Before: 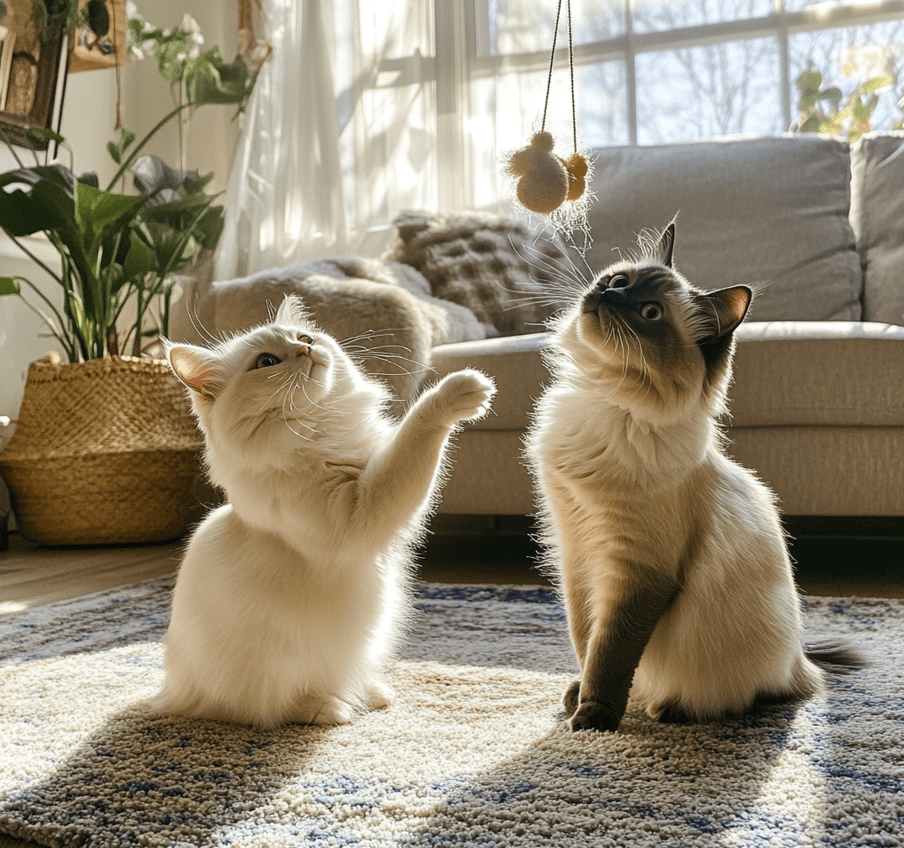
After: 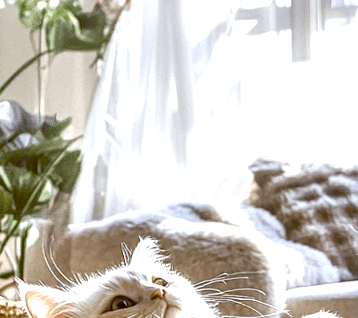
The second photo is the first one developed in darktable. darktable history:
rotate and perspective: rotation 0.226°, lens shift (vertical) -0.042, crop left 0.023, crop right 0.982, crop top 0.006, crop bottom 0.994
exposure: exposure 0.935 EV, compensate highlight preservation false
white balance: red 0.967, blue 1.119, emerald 0.756
color balance: lift [1, 1.015, 1.004, 0.985], gamma [1, 0.958, 0.971, 1.042], gain [1, 0.956, 0.977, 1.044]
crop: left 15.452%, top 5.459%, right 43.956%, bottom 56.62%
local contrast: highlights 61%, detail 143%, midtone range 0.428
